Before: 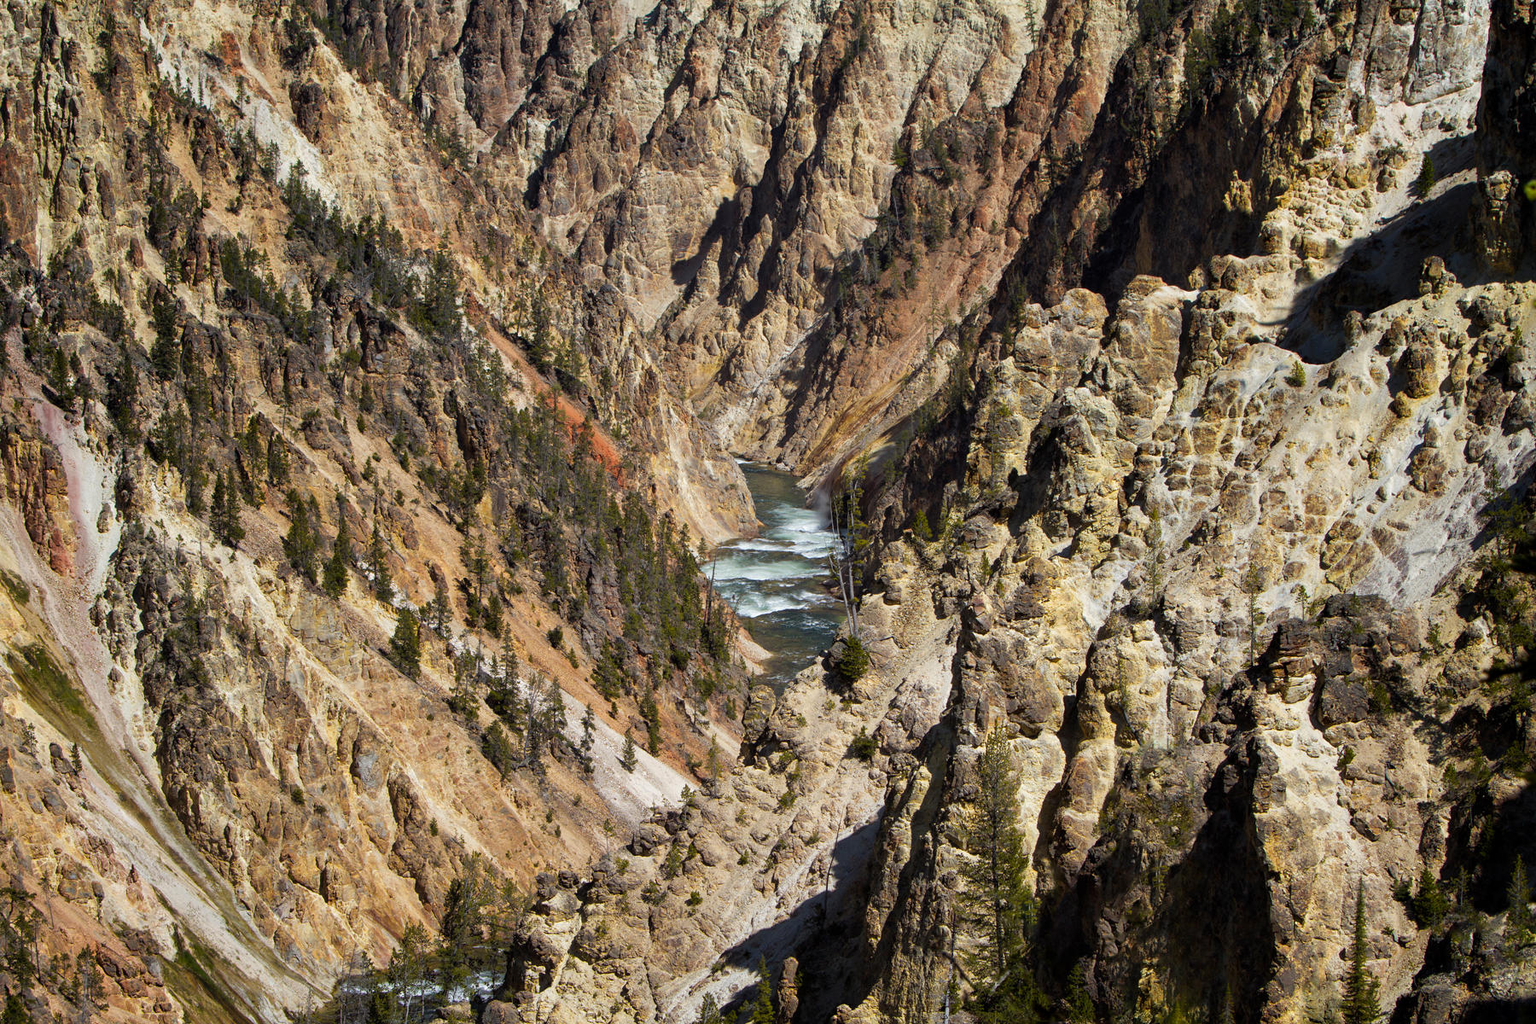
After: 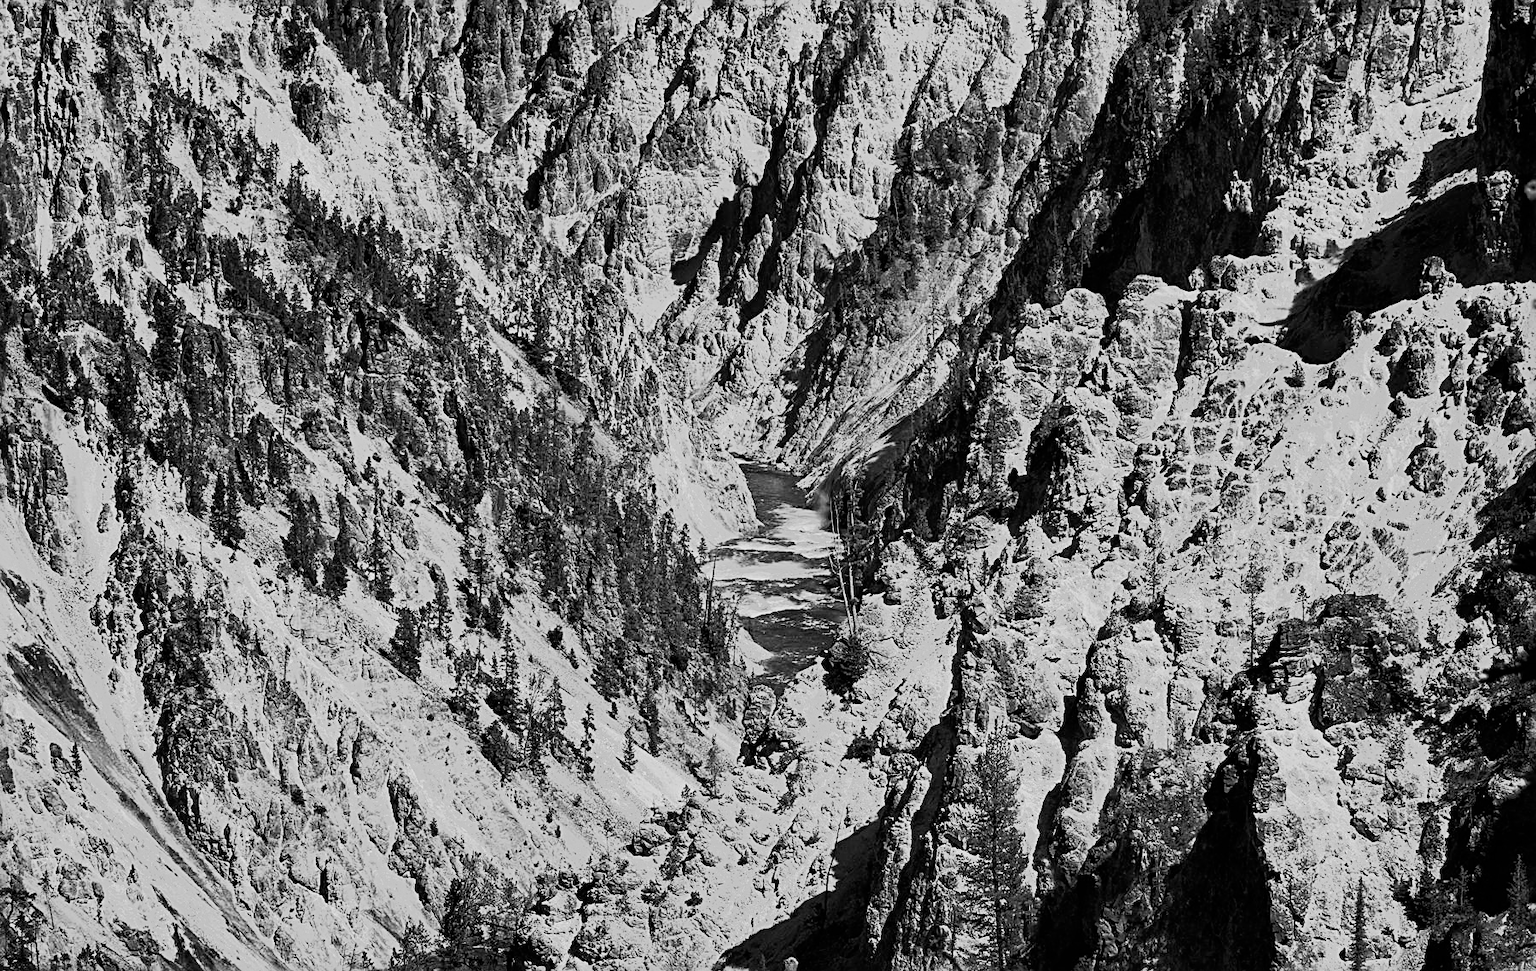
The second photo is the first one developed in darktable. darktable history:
crop and rotate: top 0%, bottom 5.097%
sharpen: radius 2.584, amount 0.688
monochrome: a 32, b 64, size 2.3
contrast brightness saturation: saturation -0.05
exposure: exposure 0.485 EV, compensate highlight preservation false
tone equalizer: -7 EV -0.63 EV, -6 EV 1 EV, -5 EV -0.45 EV, -4 EV 0.43 EV, -3 EV 0.41 EV, -2 EV 0.15 EV, -1 EV -0.15 EV, +0 EV -0.39 EV, smoothing diameter 25%, edges refinement/feathering 10, preserve details guided filter
sigmoid: contrast 1.69, skew -0.23, preserve hue 0%, red attenuation 0.1, red rotation 0.035, green attenuation 0.1, green rotation -0.017, blue attenuation 0.15, blue rotation -0.052, base primaries Rec2020
